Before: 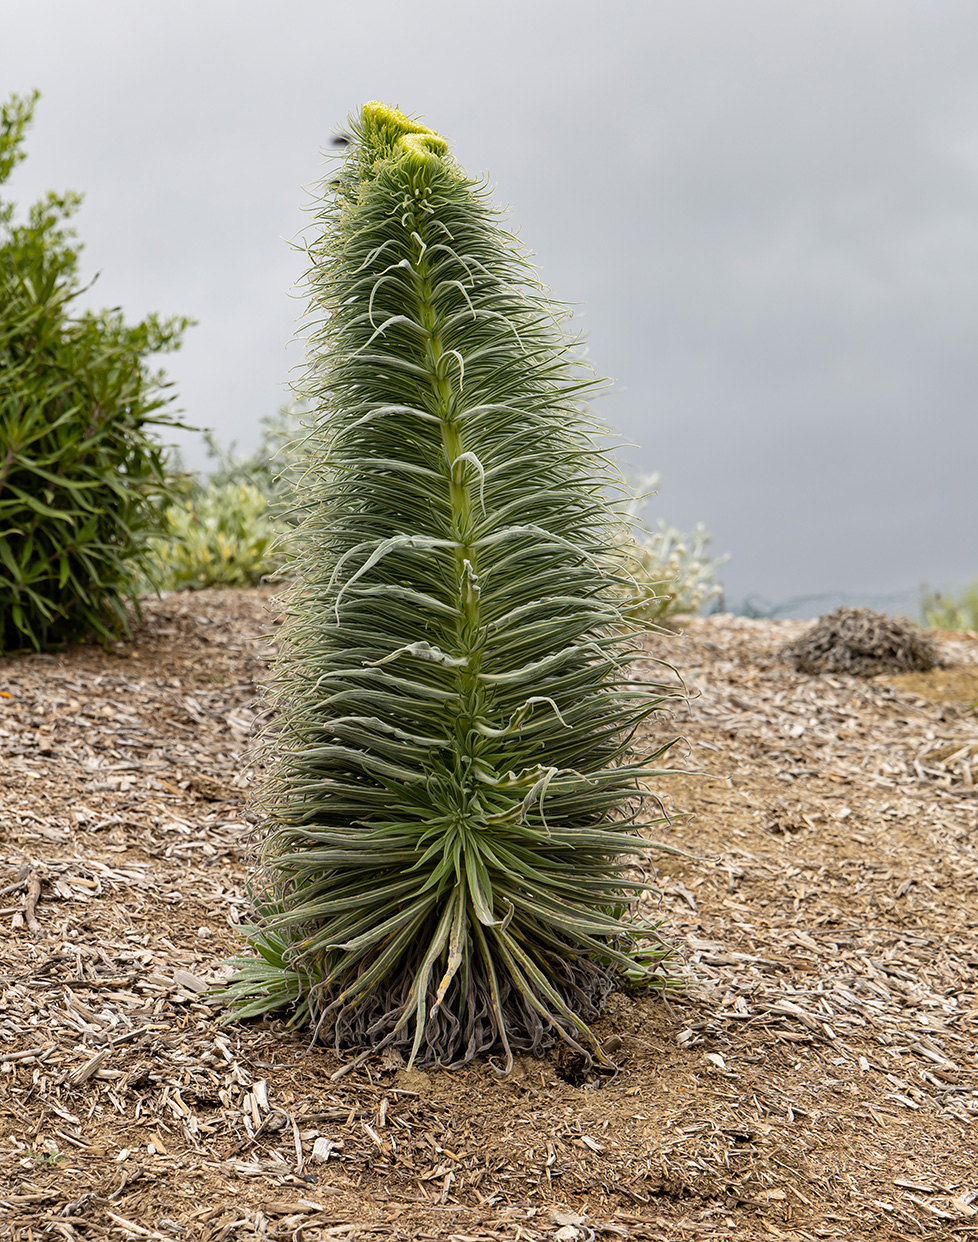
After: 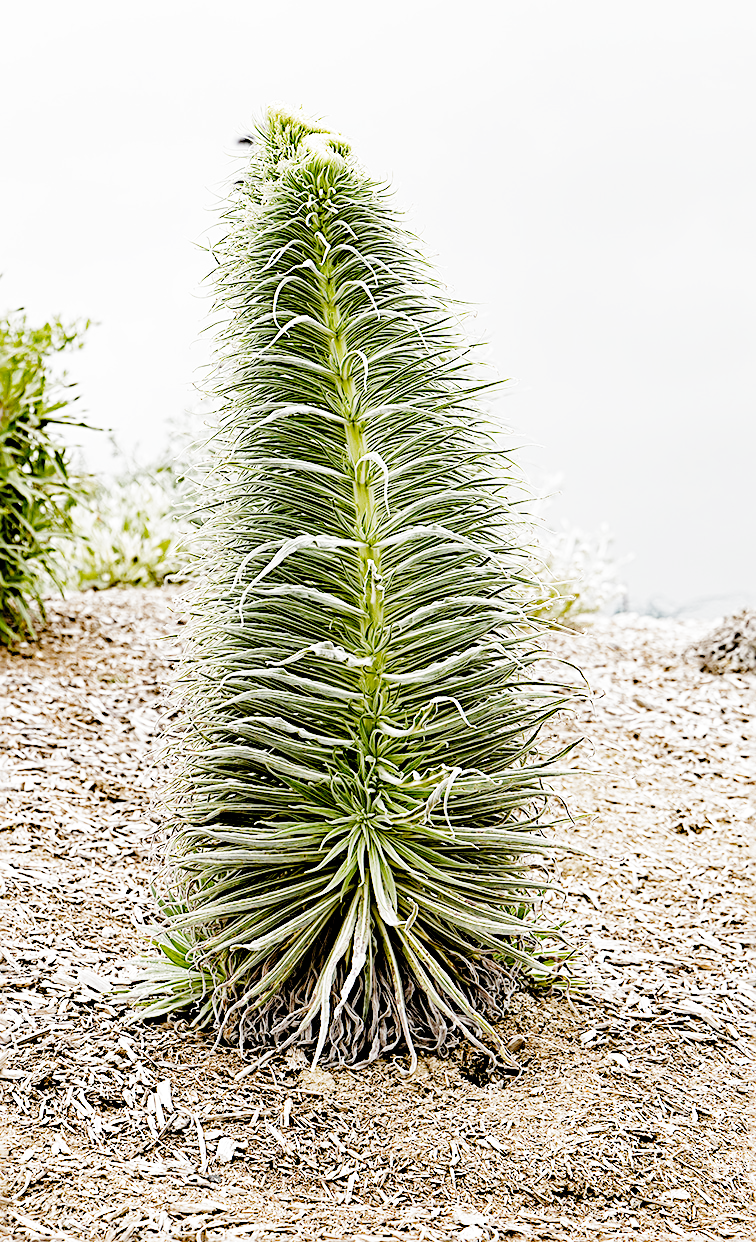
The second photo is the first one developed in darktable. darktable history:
crop: left 9.886%, right 12.718%
filmic rgb: black relative exposure -2.86 EV, white relative exposure 4.56 EV, hardness 1.72, contrast 1.238, preserve chrominance no, color science v5 (2021)
exposure: black level correction 0, exposure 2.112 EV, compensate highlight preservation false
sharpen: radius 2.625, amount 0.692
